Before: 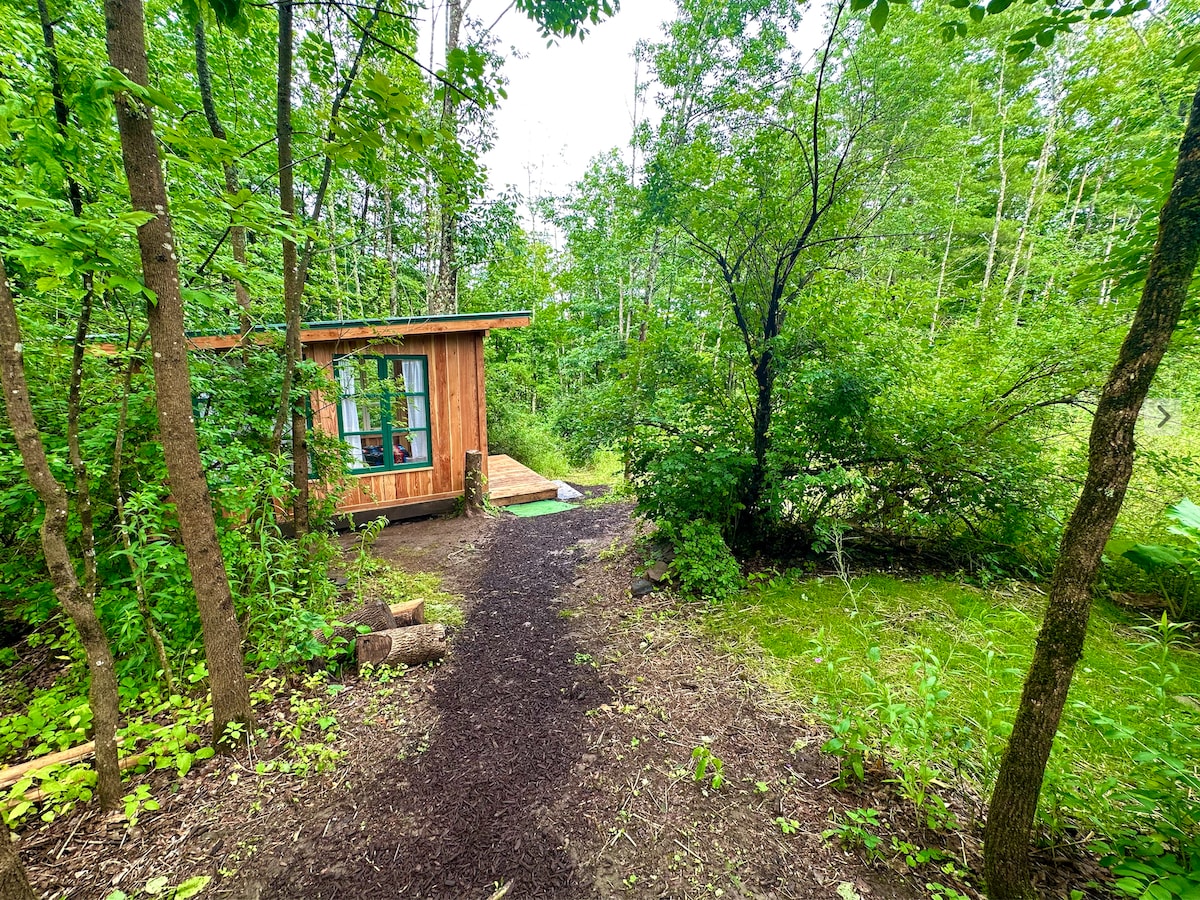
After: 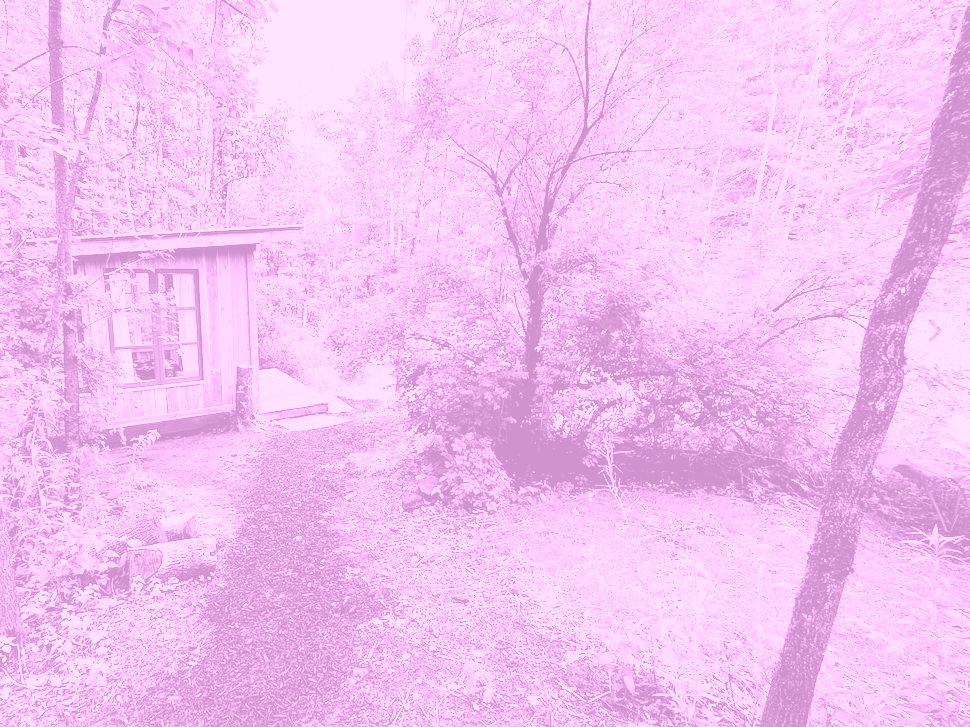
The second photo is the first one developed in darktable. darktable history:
exposure: black level correction 0.009, exposure -0.637 EV, compensate highlight preservation false
colorize: hue 331.2°, saturation 75%, source mix 30.28%, lightness 70.52%, version 1
crop: left 19.159%, top 9.58%, bottom 9.58%
base curve: curves: ch0 [(0, 0) (0.007, 0.004) (0.027, 0.03) (0.046, 0.07) (0.207, 0.54) (0.442, 0.872) (0.673, 0.972) (1, 1)], preserve colors none
